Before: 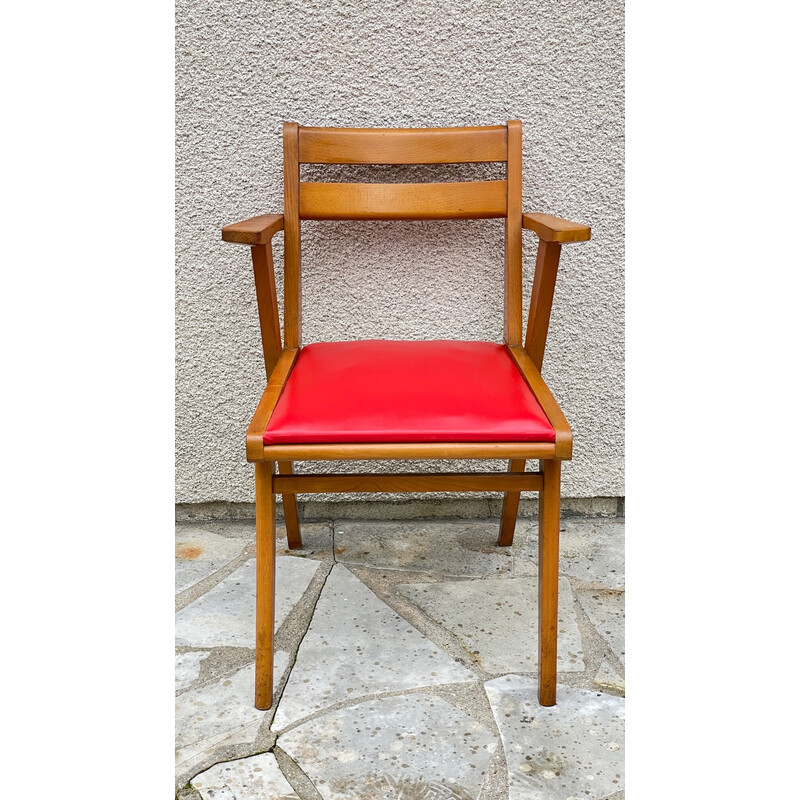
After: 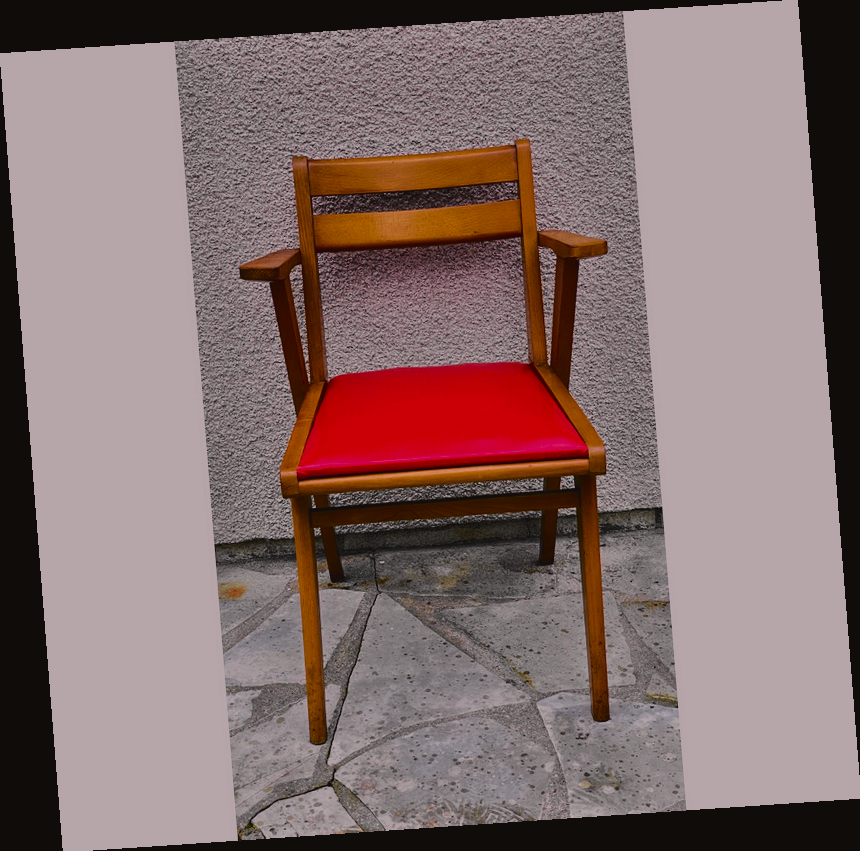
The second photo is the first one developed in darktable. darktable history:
white balance: red 1.004, blue 1.096
tone equalizer: -8 EV -2 EV, -7 EV -2 EV, -6 EV -2 EV, -5 EV -2 EV, -4 EV -2 EV, -3 EV -2 EV, -2 EV -2 EV, -1 EV -1.63 EV, +0 EV -2 EV
color balance rgb: shadows lift › chroma 2%, shadows lift › hue 247.2°, power › chroma 0.3%, power › hue 25.2°, highlights gain › chroma 3%, highlights gain › hue 60°, global offset › luminance 2%, perceptual saturation grading › global saturation 20%, perceptual saturation grading › highlights -20%, perceptual saturation grading › shadows 30%
rotate and perspective: rotation -4.2°, shear 0.006, automatic cropping off
tone curve: curves: ch0 [(0, 0.019) (0.066, 0.043) (0.189, 0.182) (0.368, 0.407) (0.501, 0.564) (0.677, 0.729) (0.851, 0.861) (0.997, 0.959)]; ch1 [(0, 0) (0.187, 0.121) (0.388, 0.346) (0.437, 0.409) (0.474, 0.472) (0.499, 0.501) (0.514, 0.507) (0.548, 0.557) (0.653, 0.663) (0.812, 0.856) (1, 1)]; ch2 [(0, 0) (0.246, 0.214) (0.421, 0.427) (0.459, 0.484) (0.5, 0.504) (0.518, 0.516) (0.529, 0.548) (0.56, 0.576) (0.607, 0.63) (0.744, 0.734) (0.867, 0.821) (0.993, 0.889)], color space Lab, independent channels, preserve colors none
sigmoid: contrast 1.86, skew 0.35
